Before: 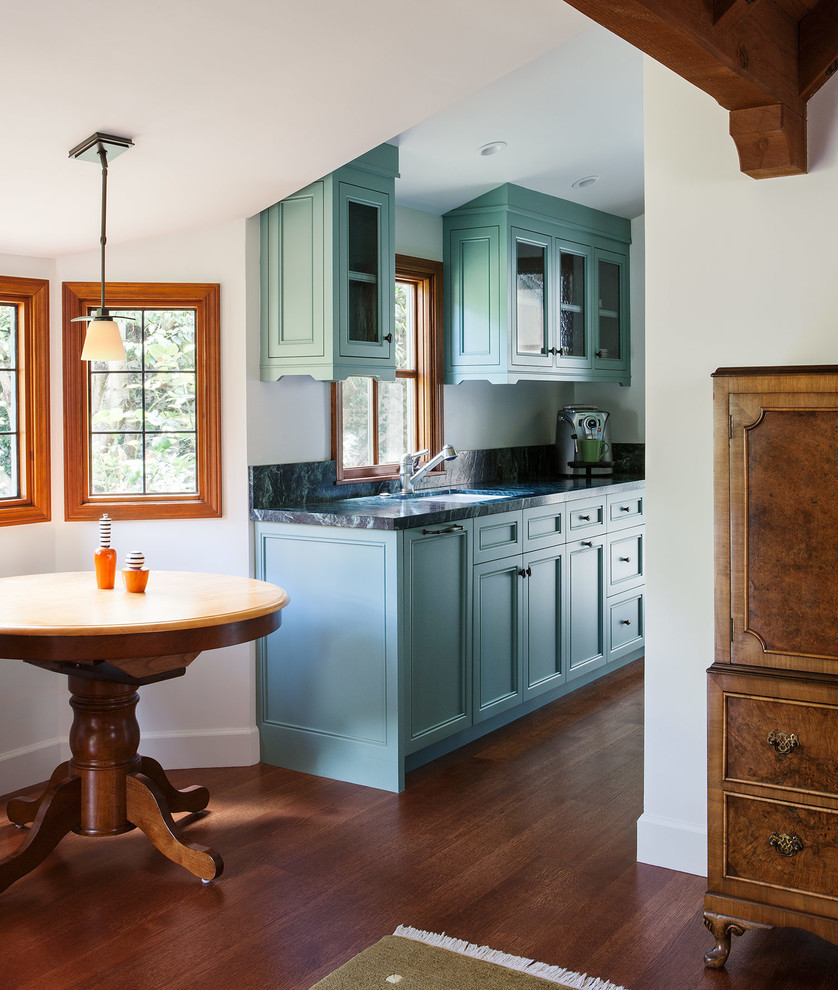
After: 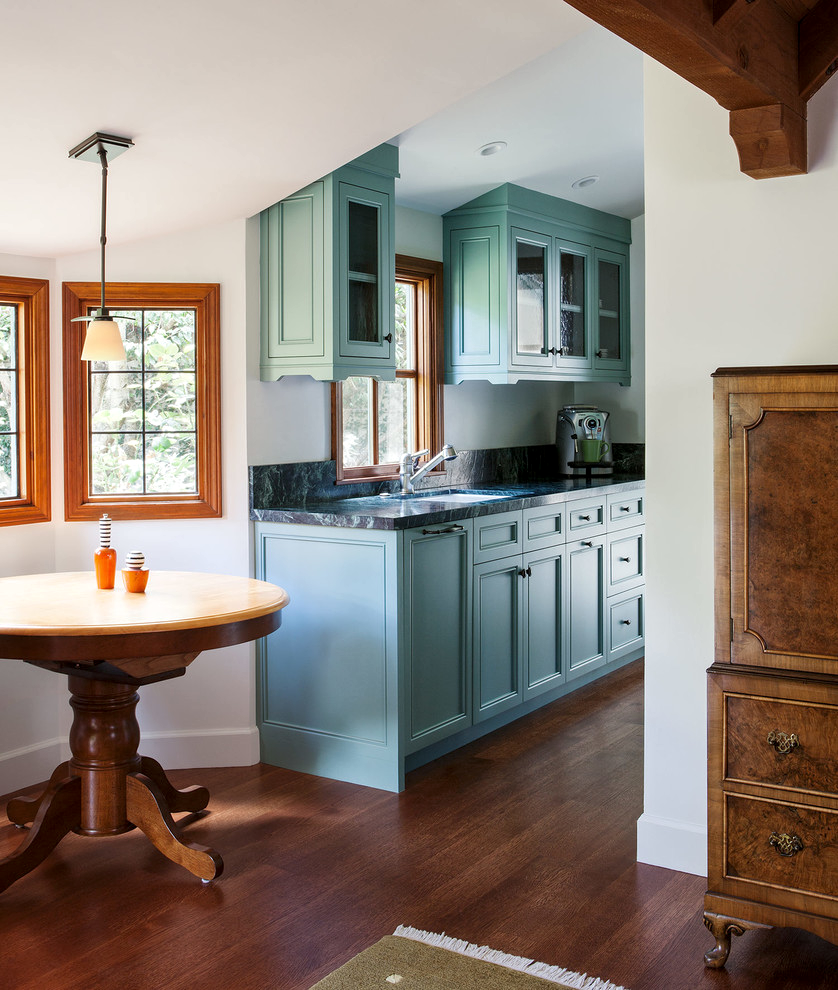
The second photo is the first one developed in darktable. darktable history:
local contrast: highlights 101%, shadows 103%, detail 119%, midtone range 0.2
